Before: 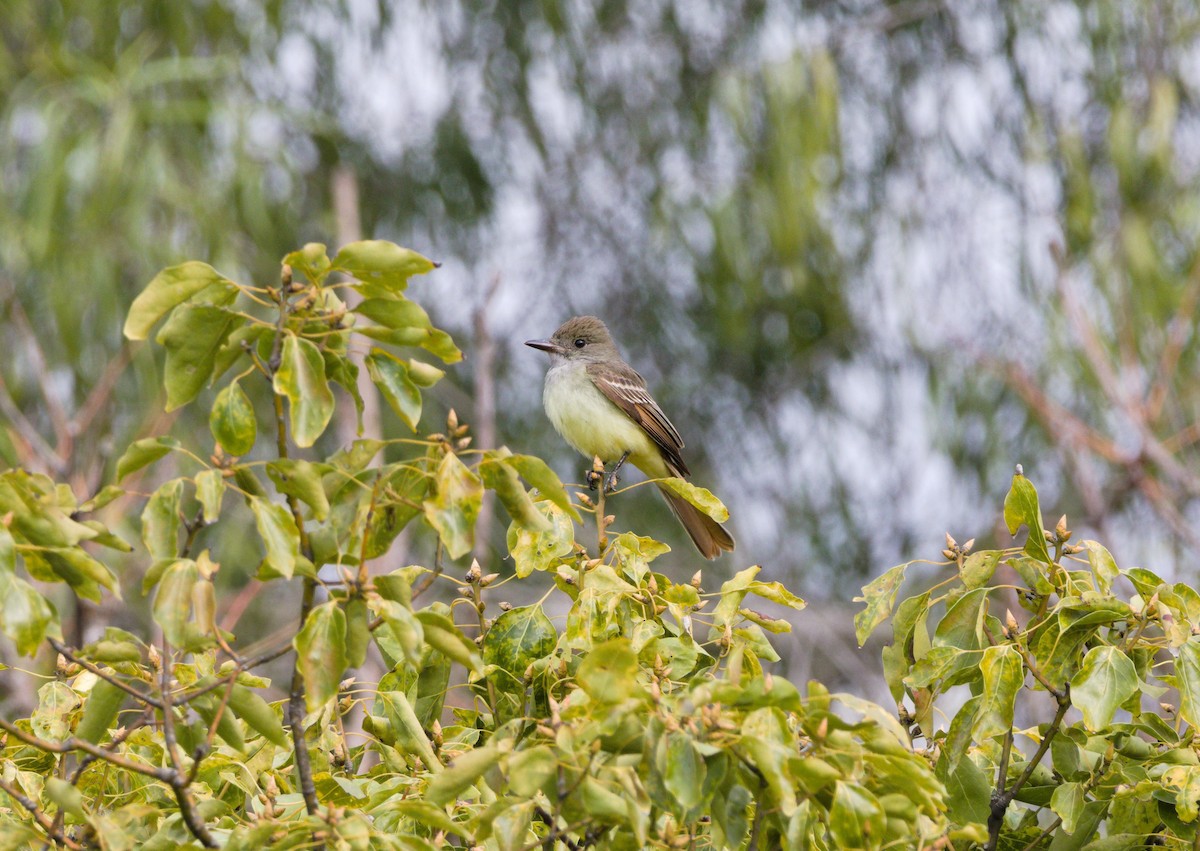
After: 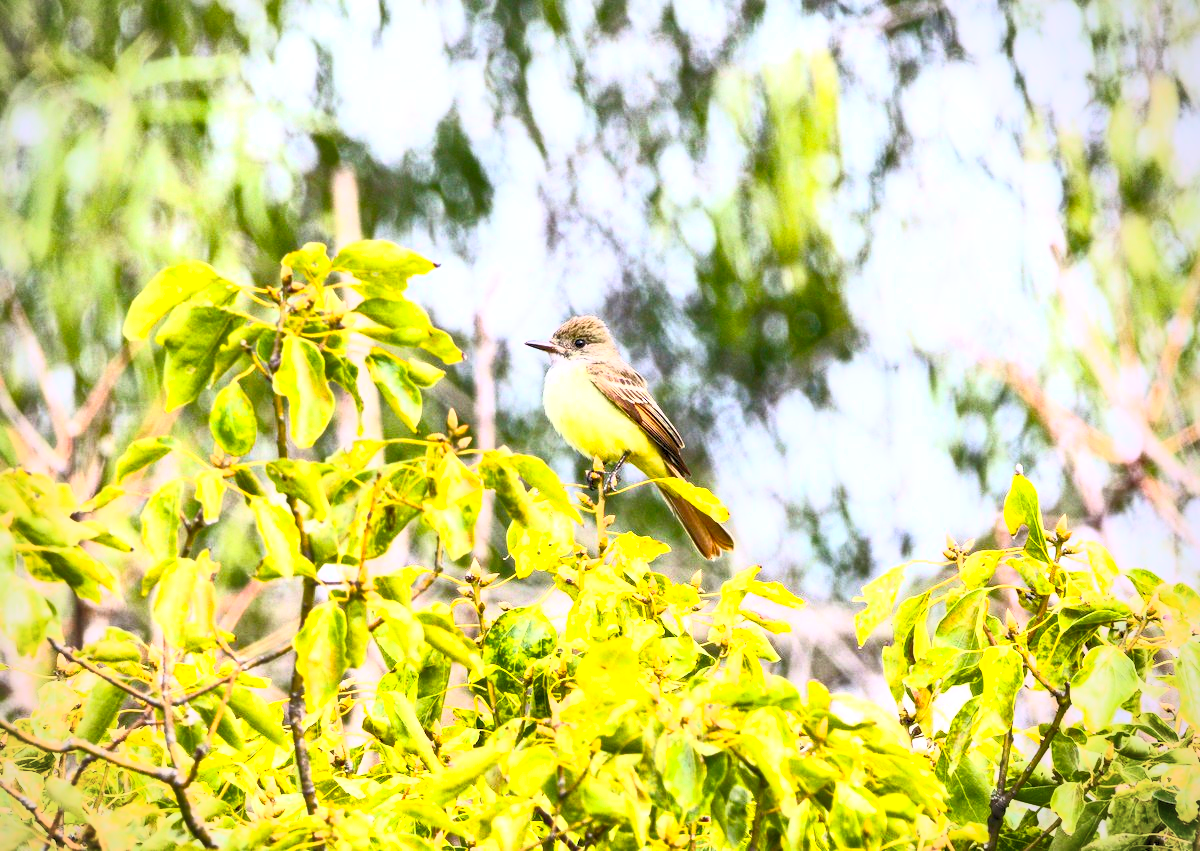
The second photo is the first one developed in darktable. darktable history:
vignetting: fall-off radius 63.29%, unbound false
exposure: black level correction 0.005, exposure 0.017 EV, compensate highlight preservation false
contrast brightness saturation: contrast 0.989, brightness 0.989, saturation 0.998
local contrast: on, module defaults
